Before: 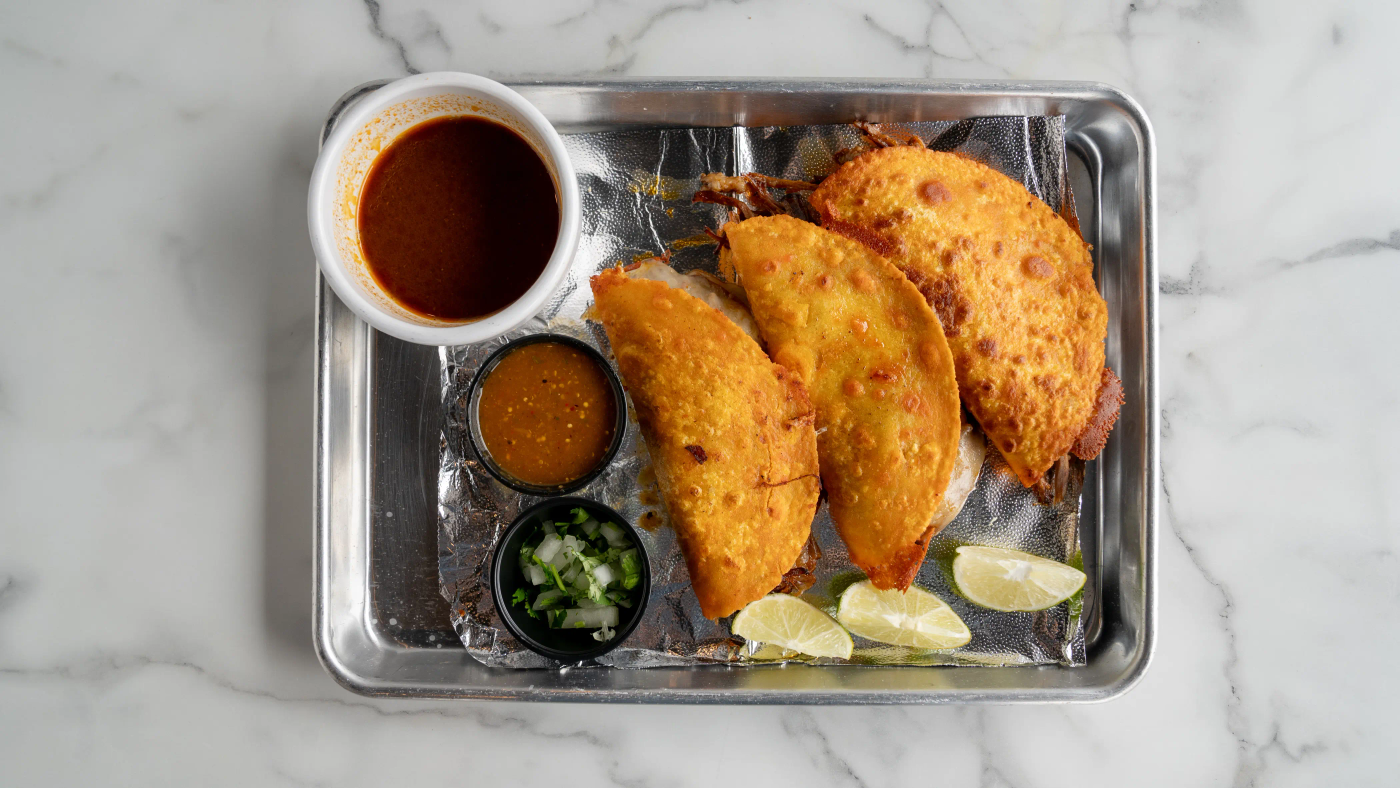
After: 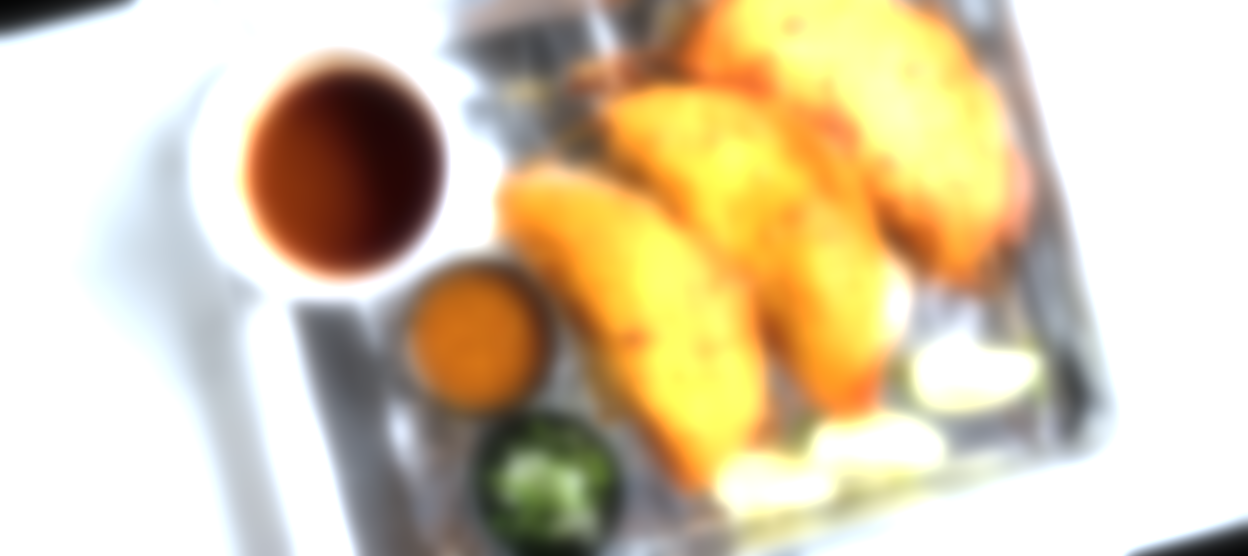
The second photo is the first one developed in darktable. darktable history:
exposure: black level correction 0, exposure 1.741 EV, compensate exposure bias true, compensate highlight preservation false
rotate and perspective: rotation -14.8°, crop left 0.1, crop right 0.903, crop top 0.25, crop bottom 0.748
lowpass: on, module defaults
contrast brightness saturation: saturation -0.05
white balance: red 0.924, blue 1.095
